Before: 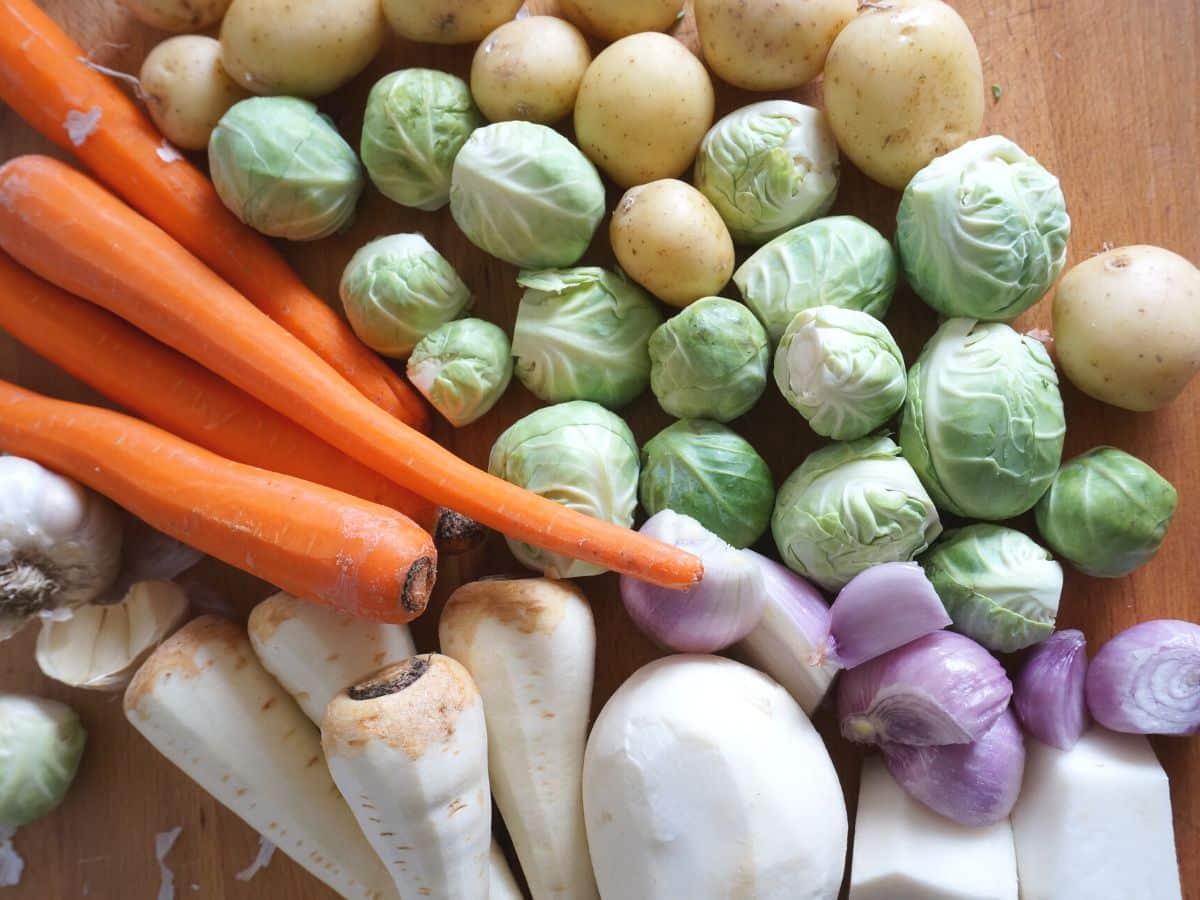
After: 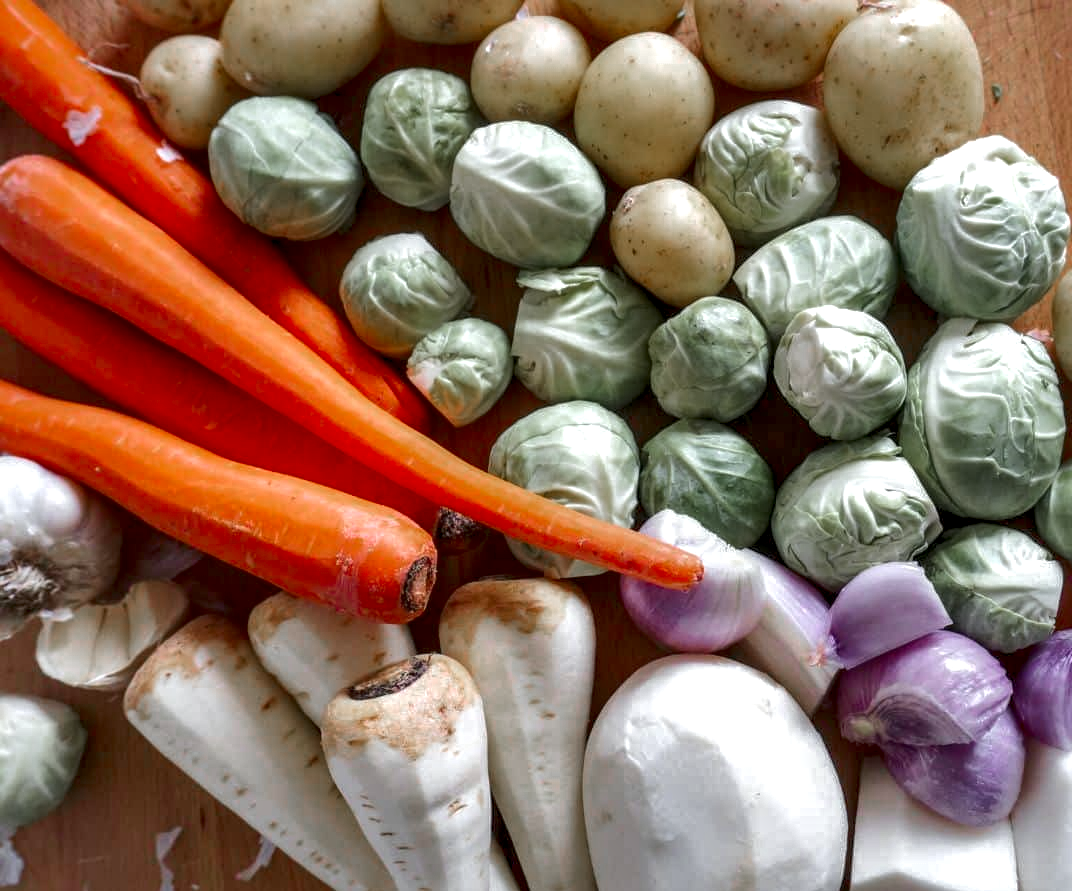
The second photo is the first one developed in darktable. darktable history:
exposure: exposure -0.064 EV, compensate exposure bias true, compensate highlight preservation false
color zones: curves: ch0 [(0, 0.48) (0.209, 0.398) (0.305, 0.332) (0.429, 0.493) (0.571, 0.5) (0.714, 0.5) (0.857, 0.5) (1, 0.48)]; ch1 [(0, 0.736) (0.143, 0.625) (0.225, 0.371) (0.429, 0.256) (0.571, 0.241) (0.714, 0.213) (0.857, 0.48) (1, 0.736)]; ch2 [(0, 0.448) (0.143, 0.498) (0.286, 0.5) (0.429, 0.5) (0.571, 0.5) (0.714, 0.5) (0.857, 0.5) (1, 0.448)]
local contrast: highlights 17%, detail 188%
shadows and highlights: shadows 60.65, highlights -59.82
crop: right 9.515%, bottom 0.028%
